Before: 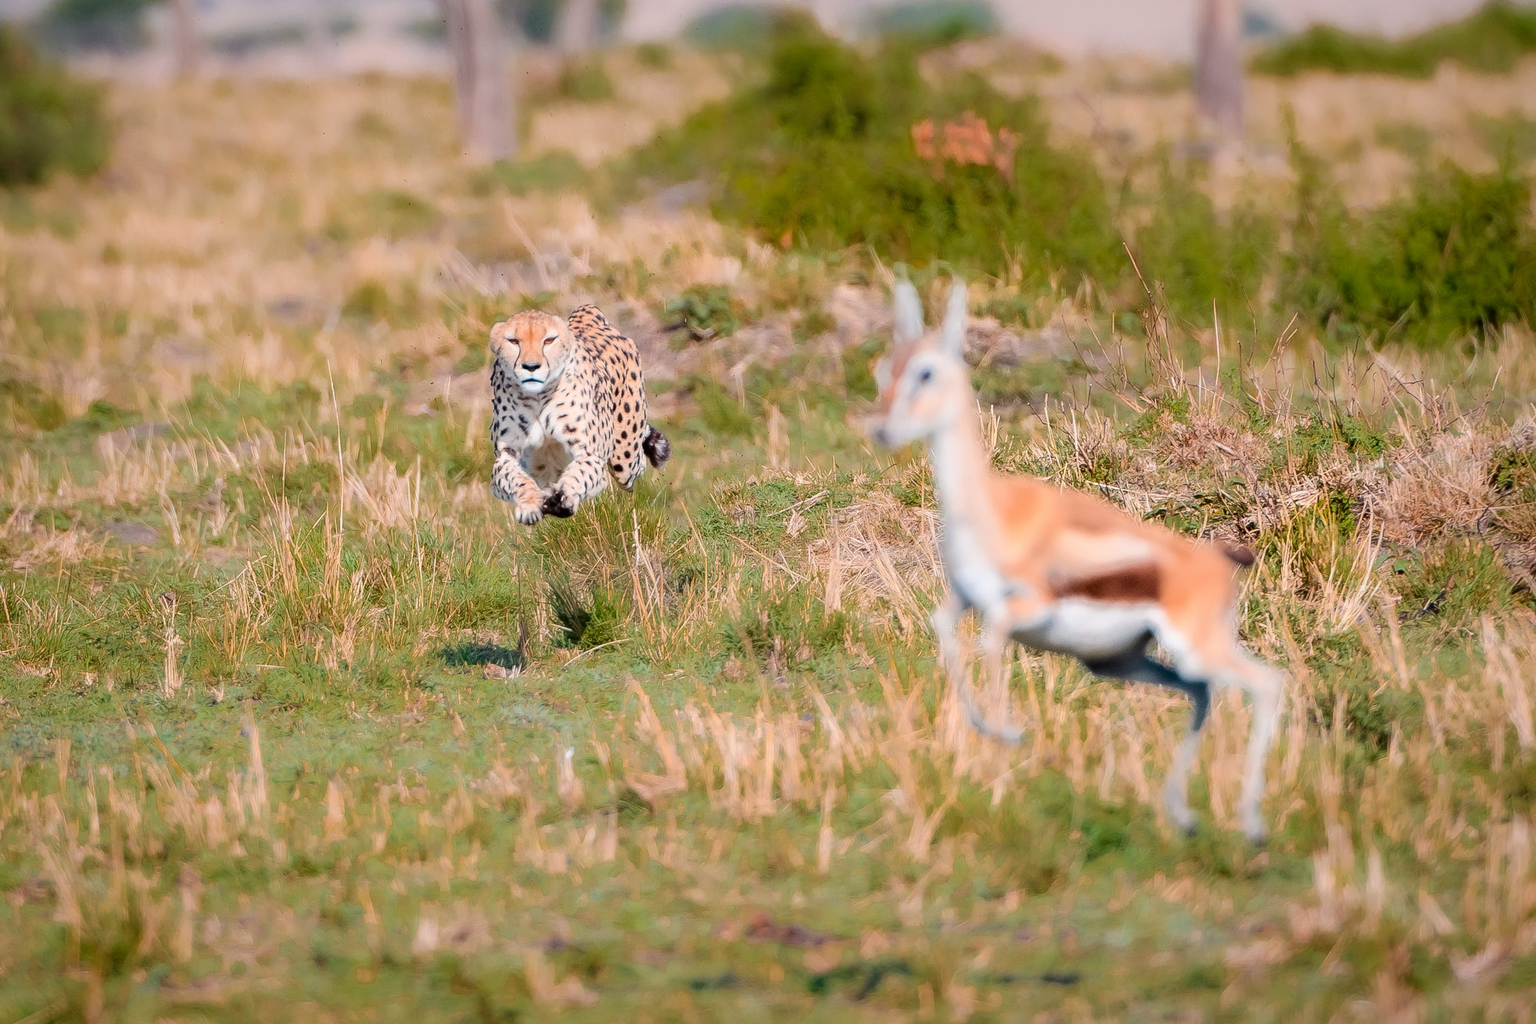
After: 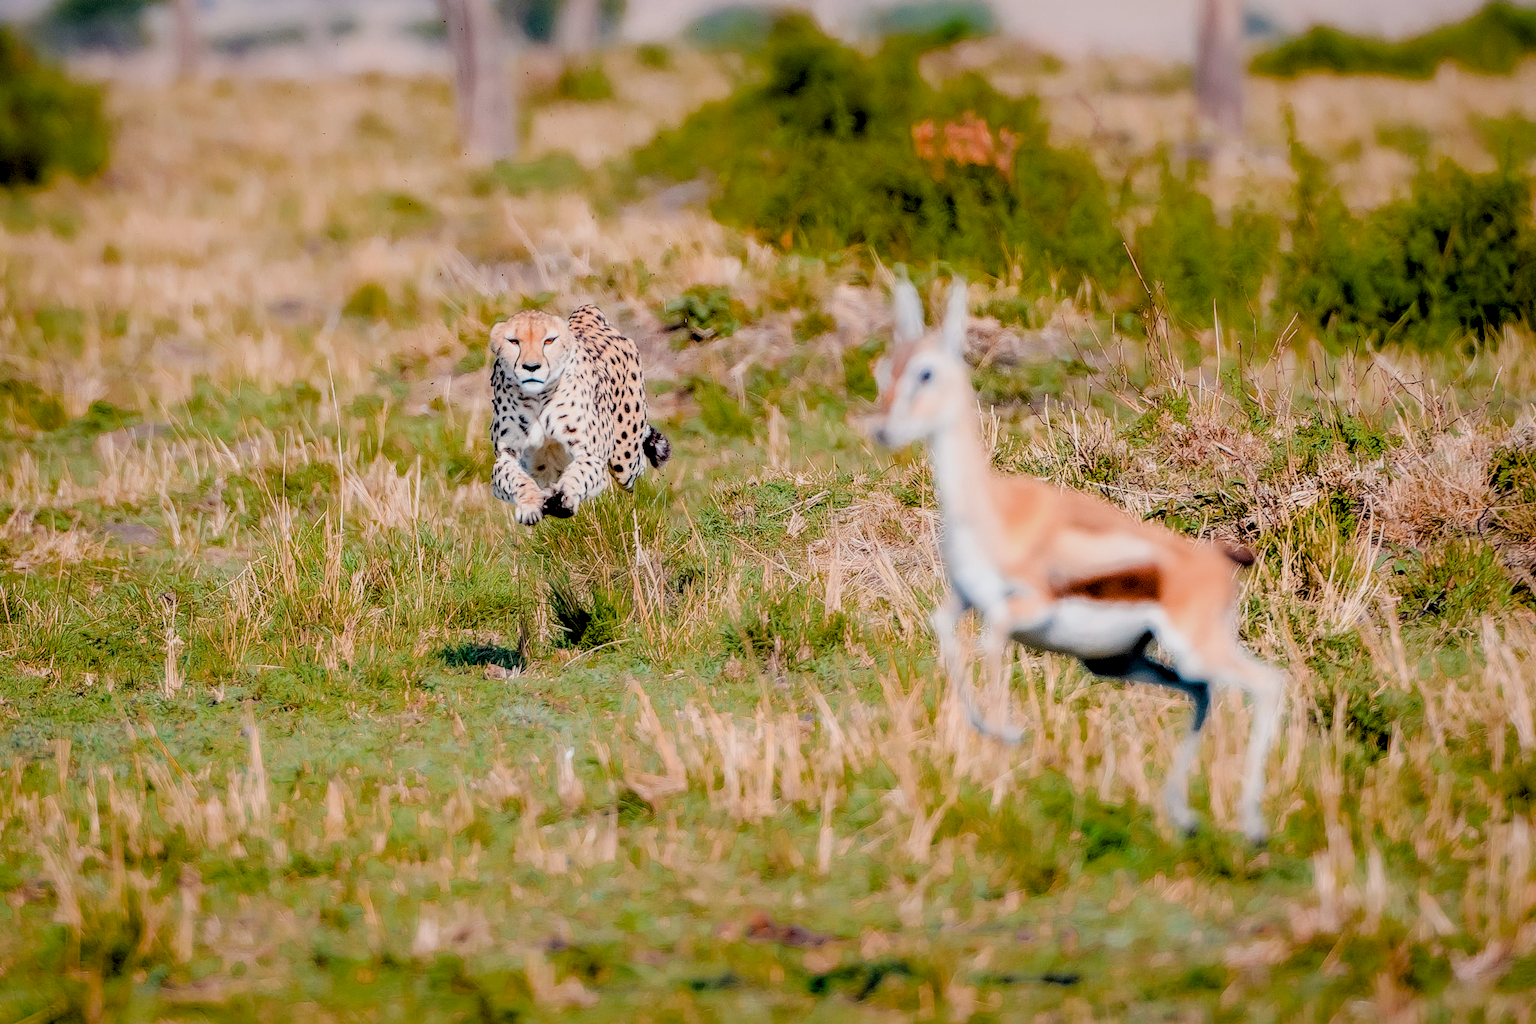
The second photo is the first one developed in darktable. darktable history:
local contrast: shadows 95%, midtone range 0.498
color balance rgb: shadows lift › chroma 2.06%, shadows lift › hue 215.11°, global offset › luminance -1.435%, perceptual saturation grading › global saturation 0.584%, perceptual saturation grading › highlights -17.457%, perceptual saturation grading › mid-tones 33.381%, perceptual saturation grading › shadows 50.423%
filmic rgb: black relative exposure -7.75 EV, white relative exposure 4.42 EV, threshold 2.97 EV, target black luminance 0%, hardness 3.76, latitude 50.74%, contrast 1.072, highlights saturation mix 9.67%, shadows ↔ highlights balance -0.278%, enable highlight reconstruction true
